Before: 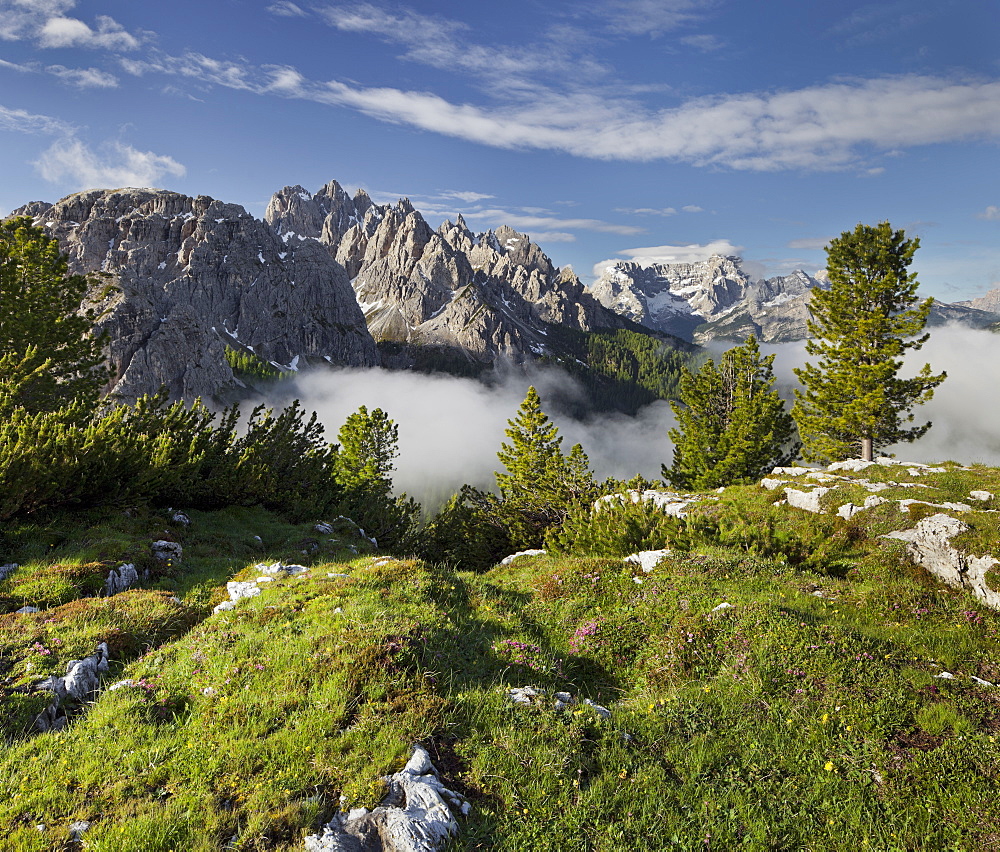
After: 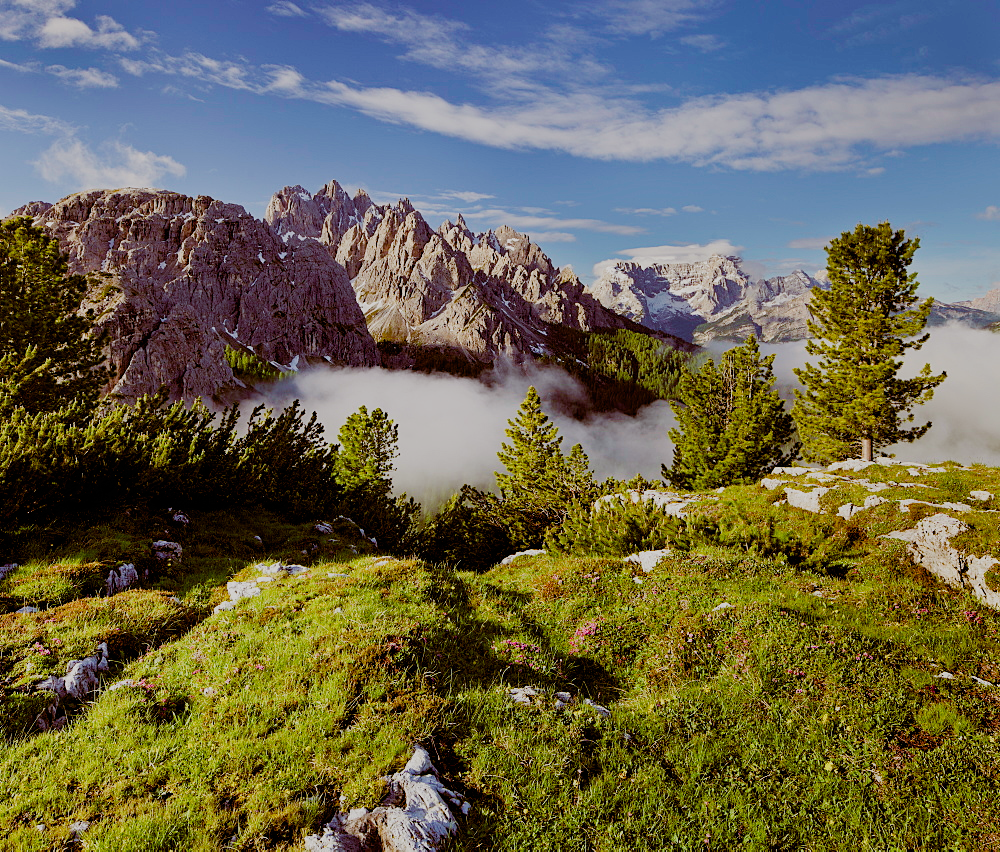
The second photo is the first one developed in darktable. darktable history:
color balance rgb: global offset › chroma 0.403%, global offset › hue 32.08°, perceptual saturation grading › global saturation 0%, perceptual saturation grading › highlights -15.135%, perceptual saturation grading › shadows 25.459%, global vibrance 20%
filmic rgb: black relative exposure -6.9 EV, white relative exposure 5.58 EV, threshold 3.02 EV, hardness 2.85, add noise in highlights 0.001, preserve chrominance no, color science v3 (2019), use custom middle-gray values true, contrast in highlights soft, enable highlight reconstruction true
velvia: on, module defaults
